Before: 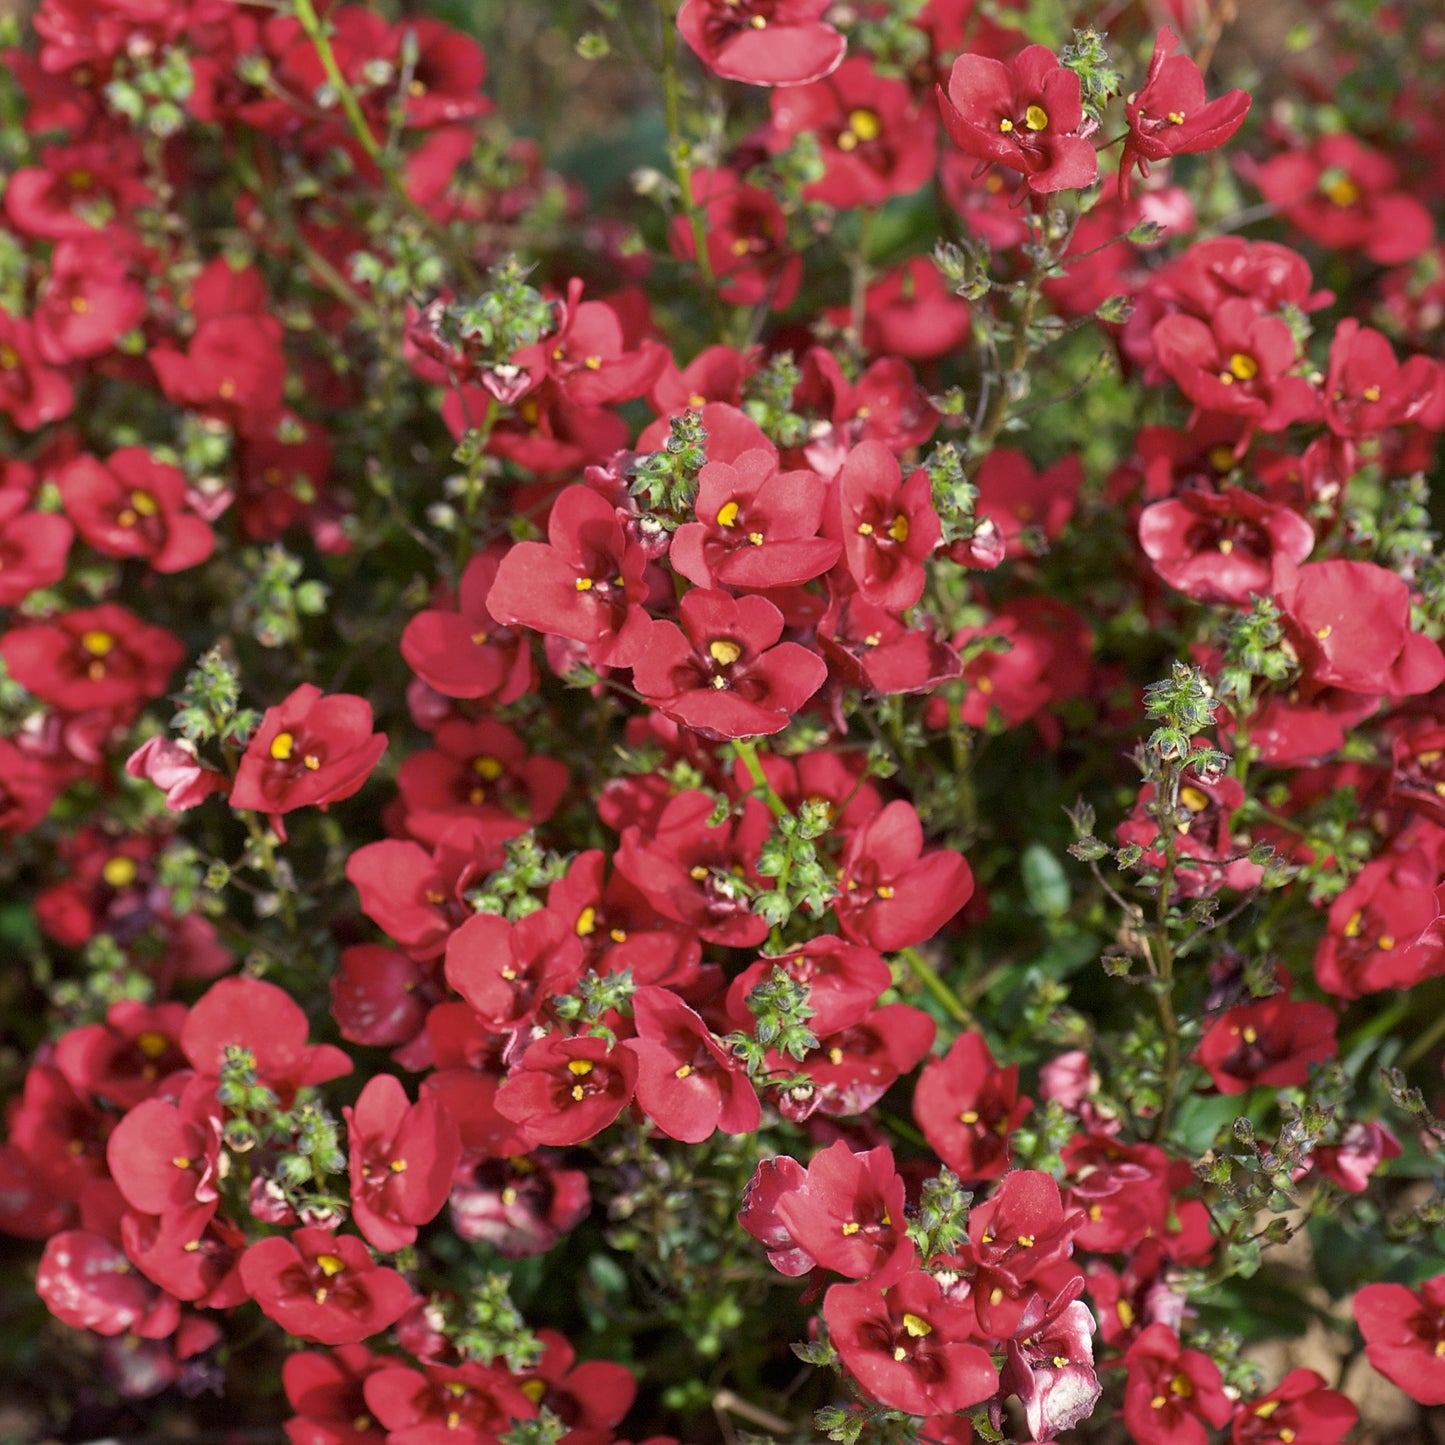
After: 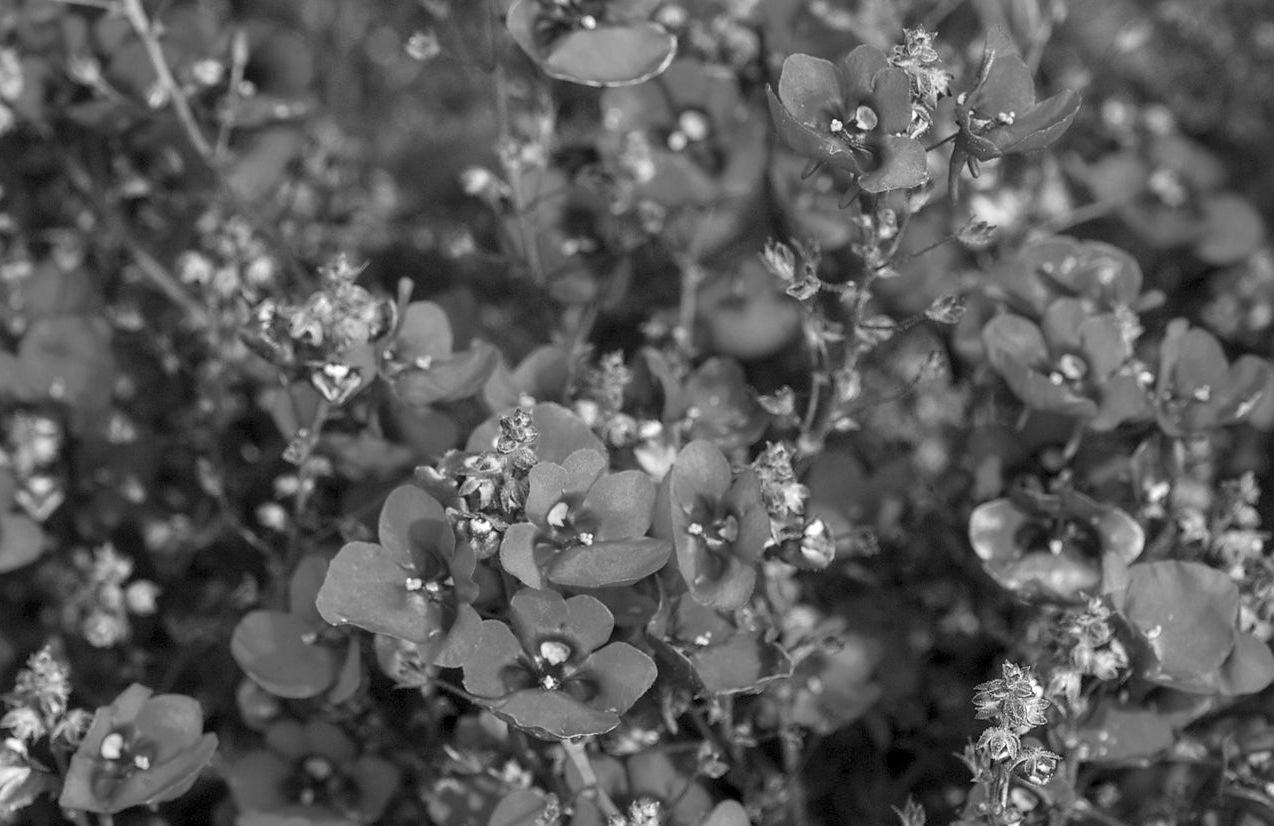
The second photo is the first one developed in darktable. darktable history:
monochrome: on, module defaults
white balance: red 0.98, blue 1.61
local contrast: on, module defaults
crop and rotate: left 11.812%, bottom 42.776%
